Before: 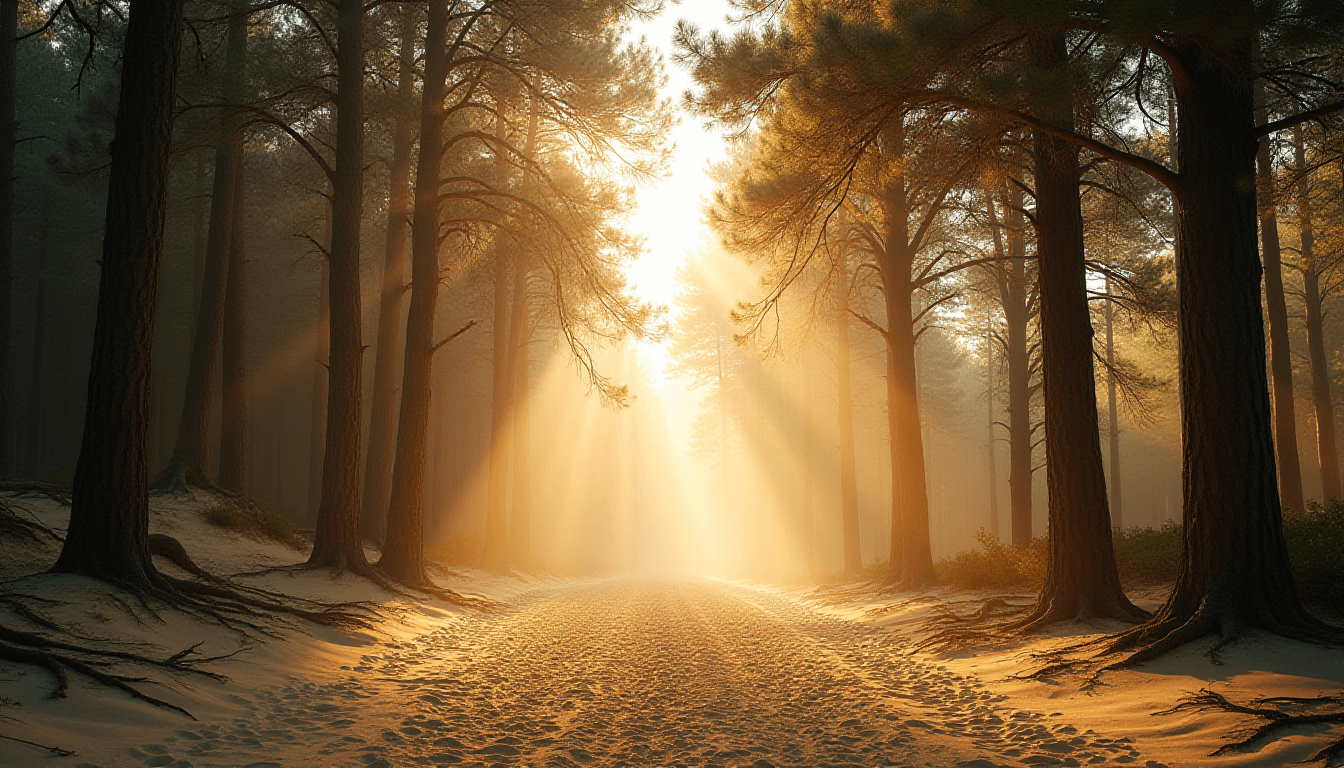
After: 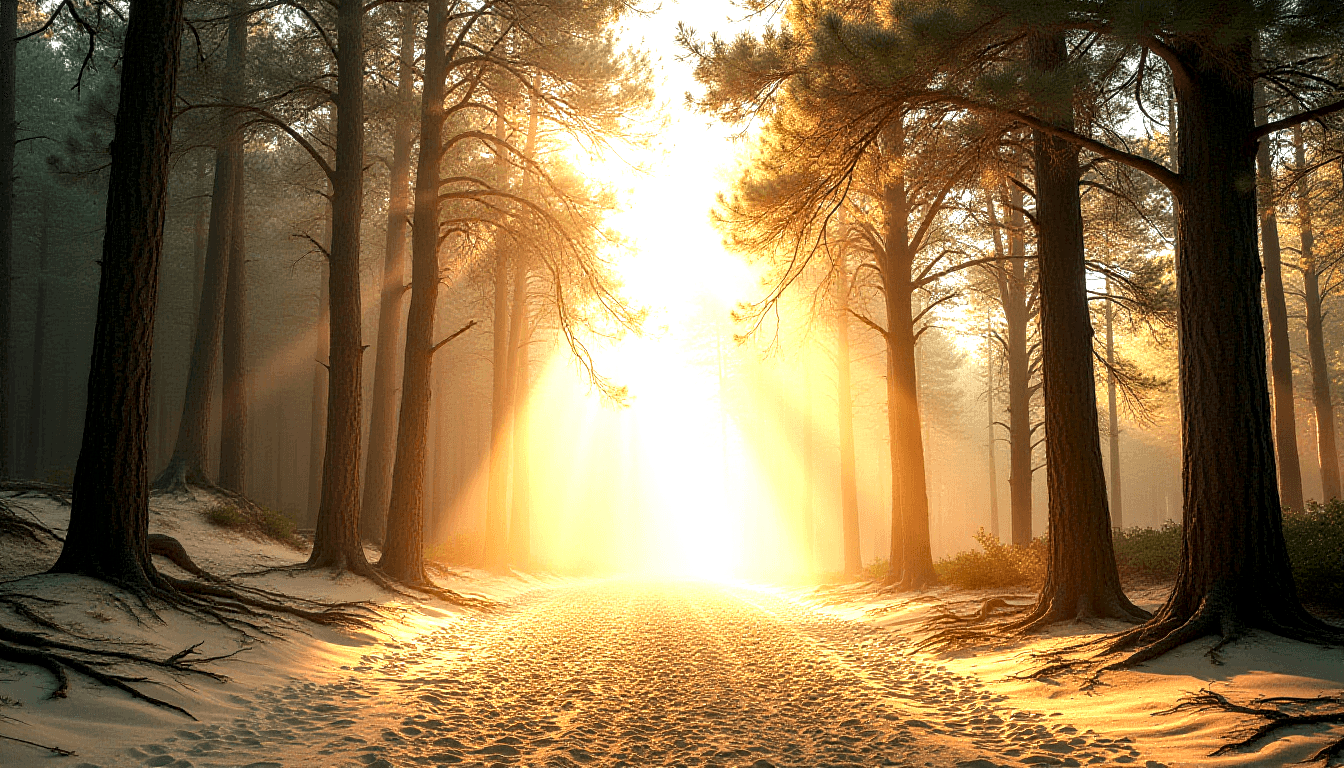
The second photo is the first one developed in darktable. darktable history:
exposure: exposure 0.921 EV, compensate highlight preservation false
local contrast: highlights 60%, shadows 60%, detail 160%
color correction: highlights a* -0.182, highlights b* -0.124
